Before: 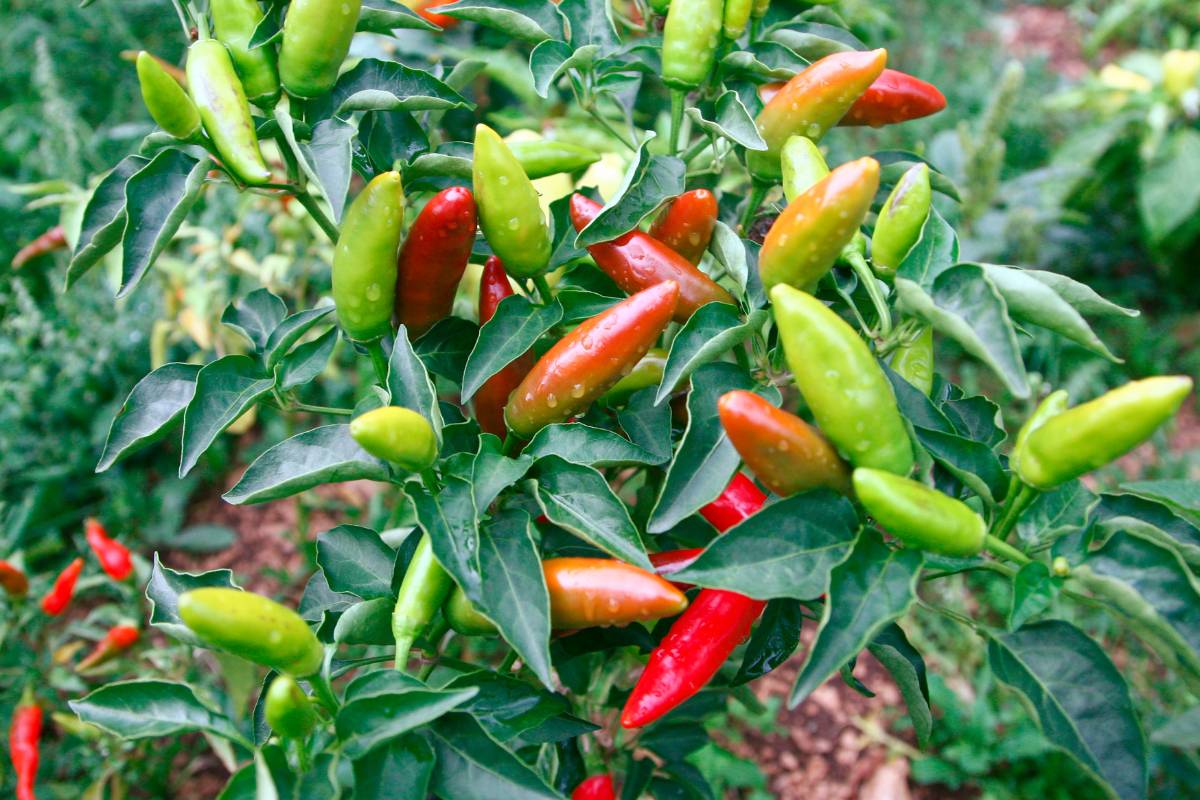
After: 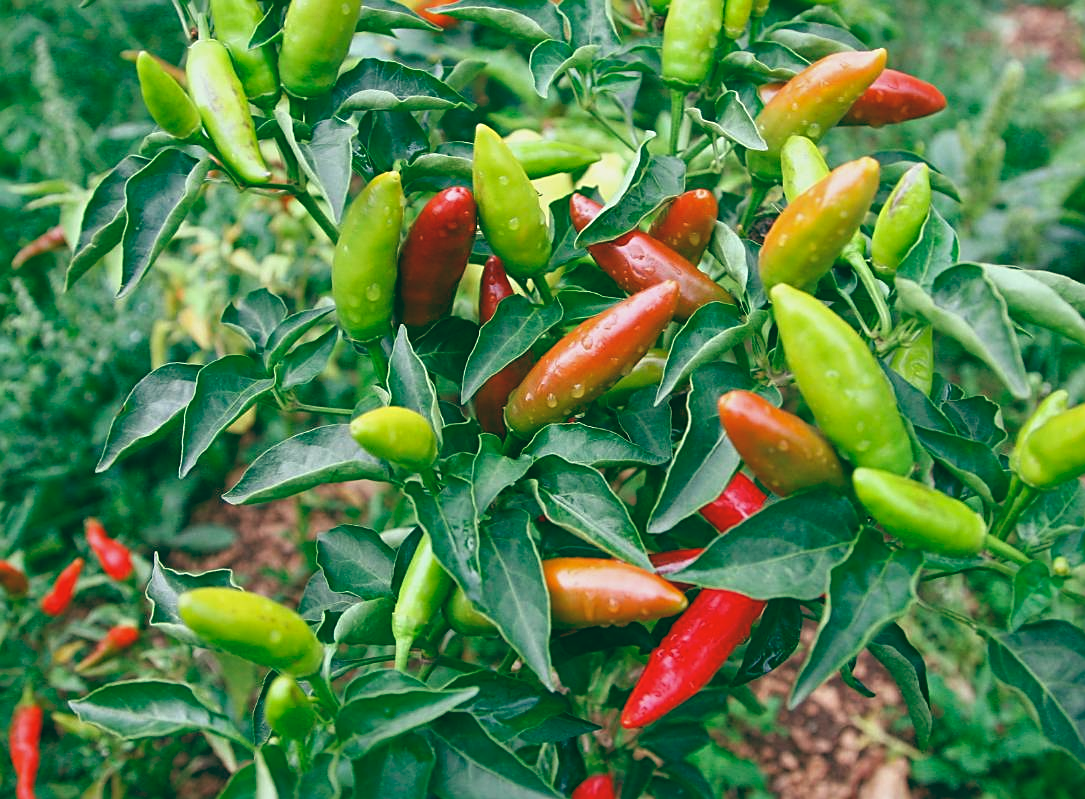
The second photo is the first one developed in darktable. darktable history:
sharpen: on, module defaults
color balance: lift [1.005, 0.99, 1.007, 1.01], gamma [1, 1.034, 1.032, 0.966], gain [0.873, 1.055, 1.067, 0.933]
crop: right 9.509%, bottom 0.031%
